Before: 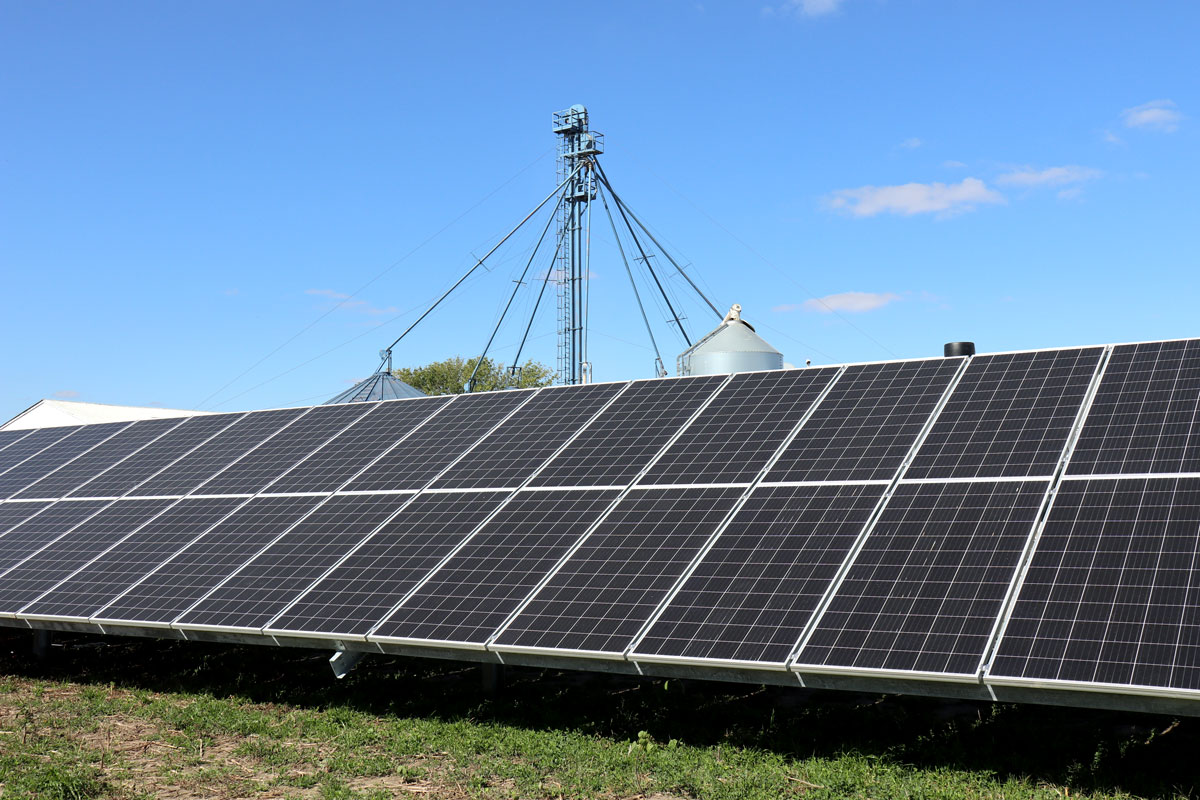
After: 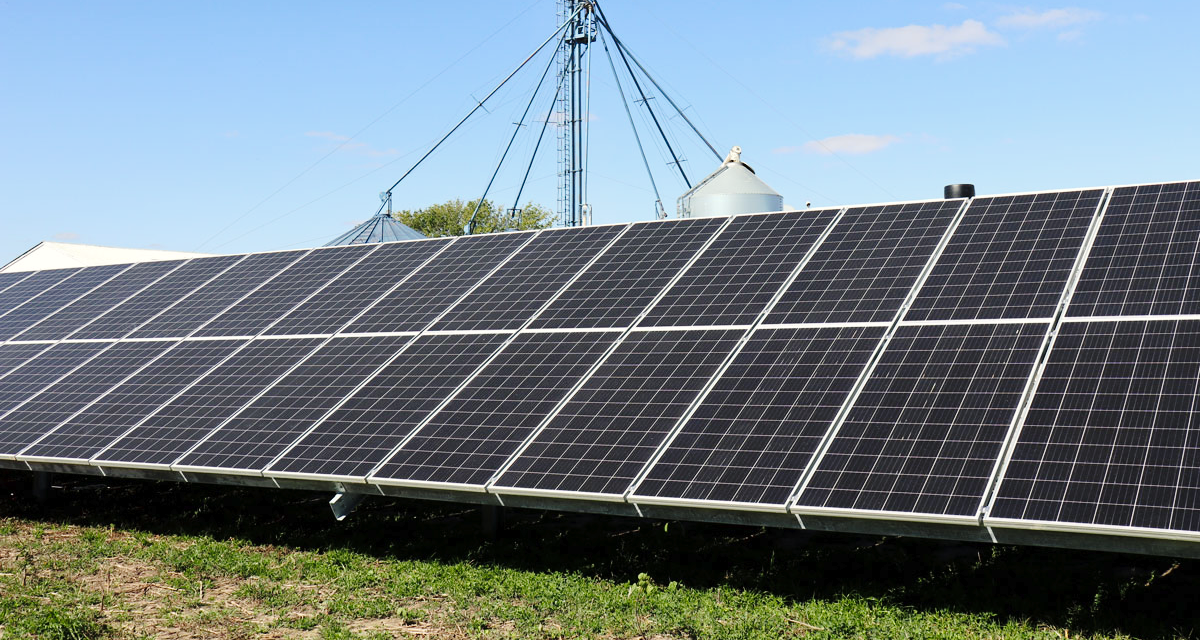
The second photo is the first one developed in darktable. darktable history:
tone curve: curves: ch0 [(0, 0) (0.003, 0.008) (0.011, 0.017) (0.025, 0.027) (0.044, 0.043) (0.069, 0.059) (0.1, 0.086) (0.136, 0.112) (0.177, 0.152) (0.224, 0.203) (0.277, 0.277) (0.335, 0.346) (0.399, 0.439) (0.468, 0.527) (0.543, 0.613) (0.623, 0.693) (0.709, 0.787) (0.801, 0.863) (0.898, 0.927) (1, 1)], preserve colors none
color correction: highlights b* 3
crop and rotate: top 19.998%
